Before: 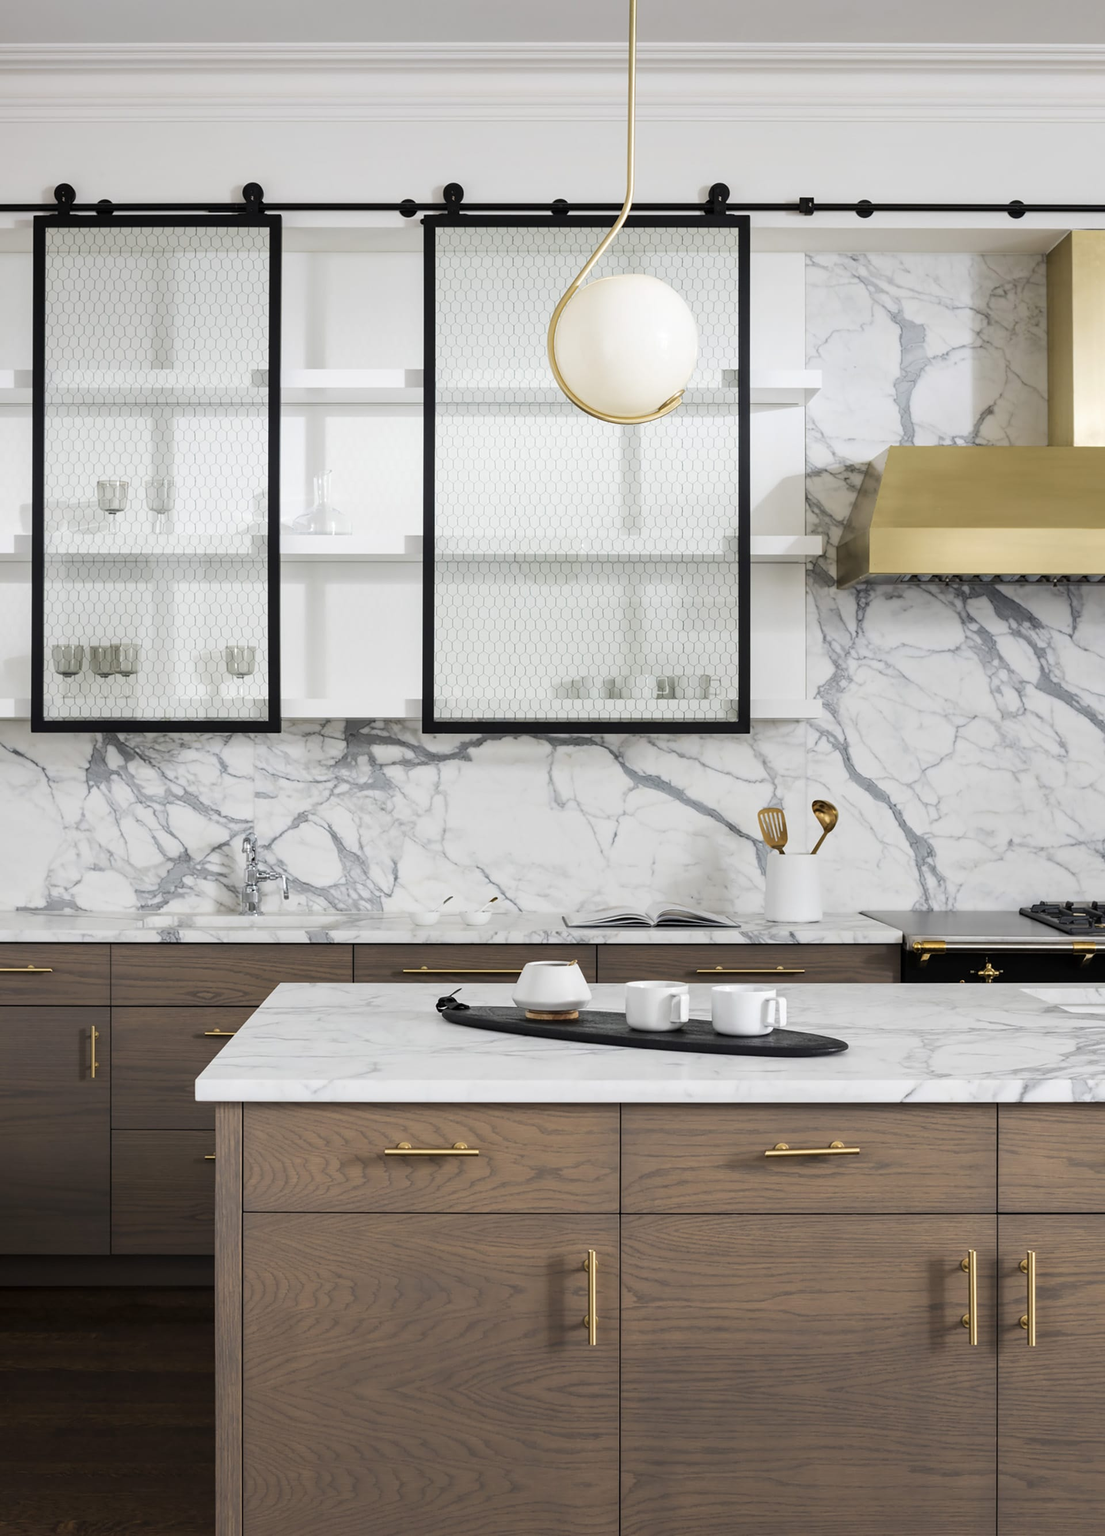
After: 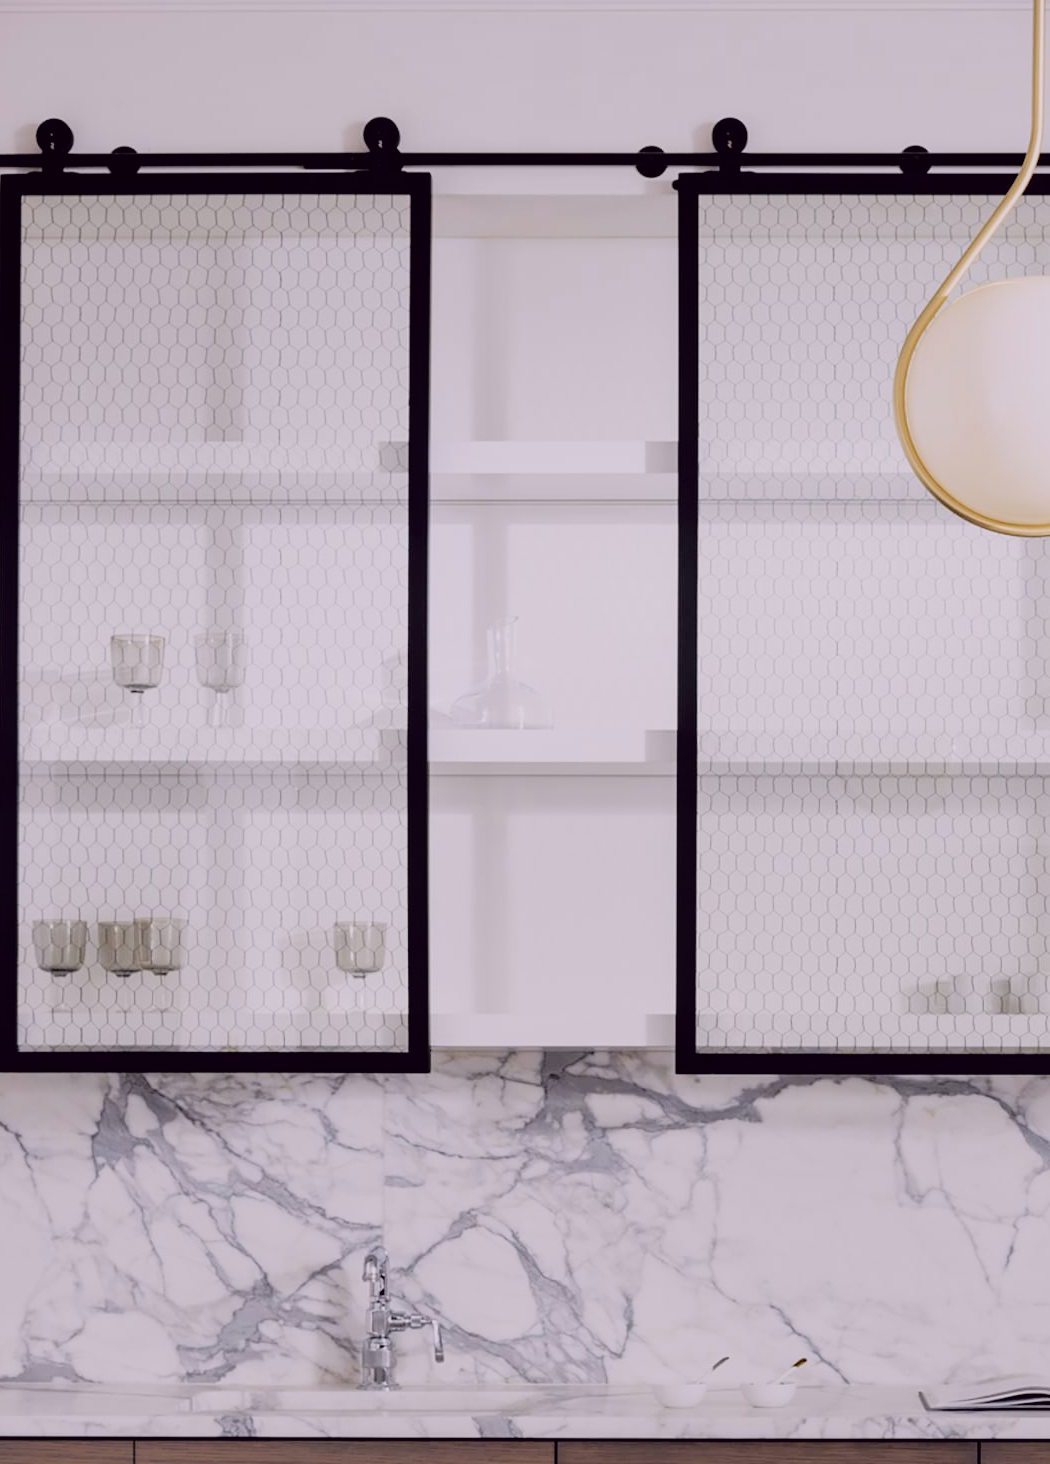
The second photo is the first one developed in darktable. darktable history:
tone curve: curves: ch0 [(0, 0) (0.126, 0.061) (0.362, 0.382) (0.498, 0.498) (0.706, 0.712) (1, 1)]; ch1 [(0, 0) (0.5, 0.522) (0.55, 0.586) (1, 1)]; ch2 [(0, 0) (0.44, 0.424) (0.5, 0.482) (0.537, 0.538) (1, 1)], color space Lab, independent channels, preserve colors none
vignetting: fall-off start 116.67%, fall-off radius 59.26%, brightness -0.31, saturation -0.056
filmic rgb: black relative exposure -7.65 EV, white relative exposure 4.56 EV, hardness 3.61
crop and rotate: left 3.047%, top 7.509%, right 42.236%, bottom 37.598%
